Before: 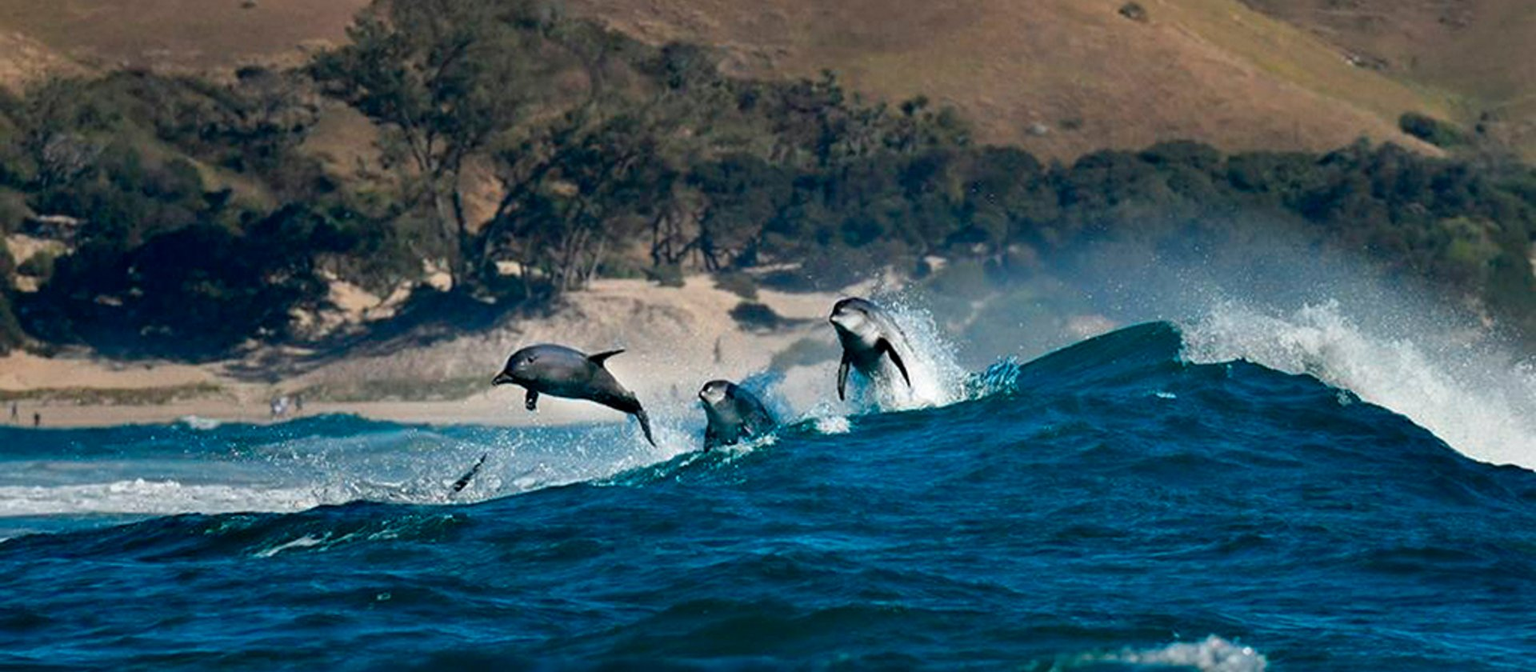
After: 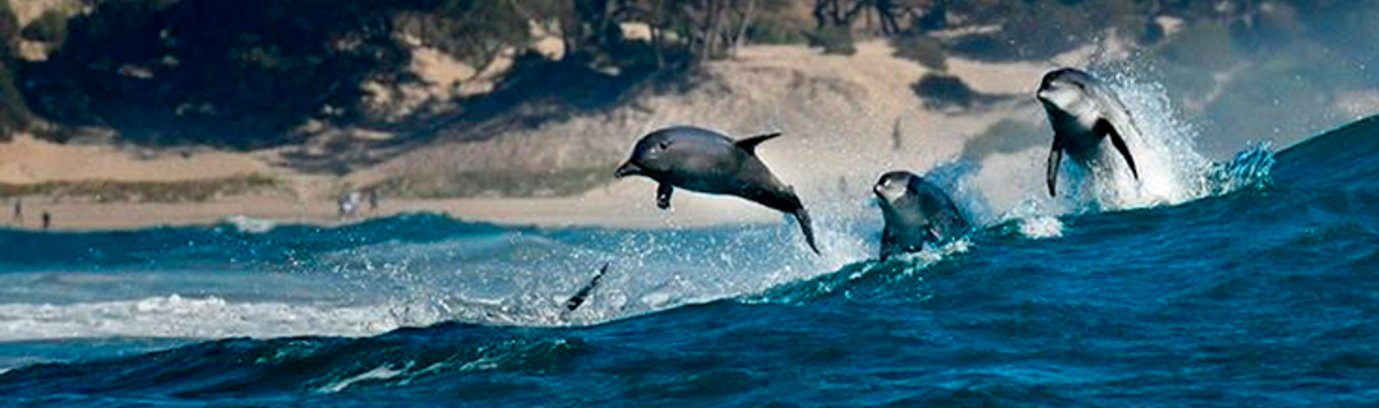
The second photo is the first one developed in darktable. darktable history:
crop: top 36.203%, right 28.138%, bottom 15.151%
